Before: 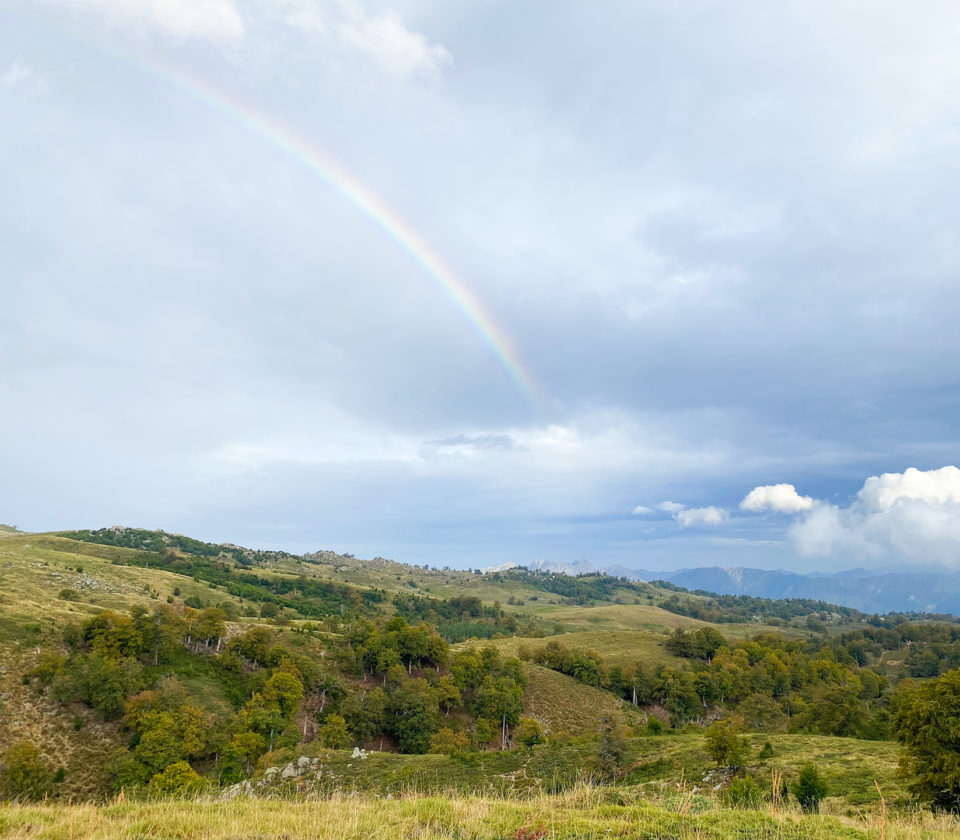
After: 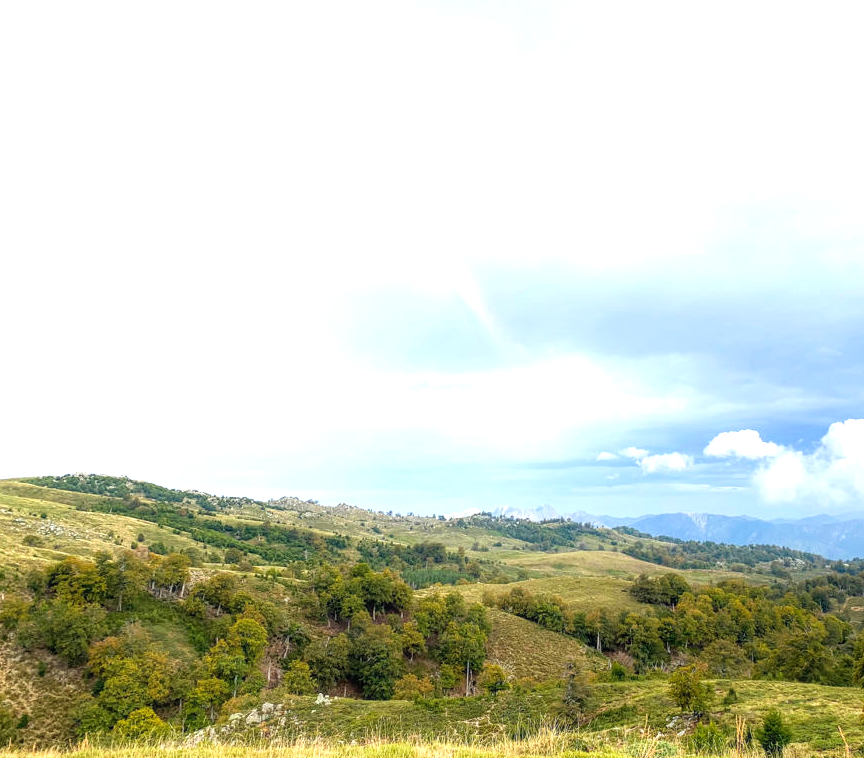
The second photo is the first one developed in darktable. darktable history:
exposure: exposure 0.074 EV, compensate exposure bias true, compensate highlight preservation false
tone equalizer: -8 EV -0.771 EV, -7 EV -0.739 EV, -6 EV -0.573 EV, -5 EV -0.389 EV, -3 EV 0.382 EV, -2 EV 0.6 EV, -1 EV 0.691 EV, +0 EV 0.754 EV
crop: left 3.777%, top 6.444%, right 6.152%, bottom 3.286%
local contrast: detail 130%
contrast equalizer: y [[0.5, 0.486, 0.447, 0.446, 0.489, 0.5], [0.5 ×6], [0.5 ×6], [0 ×6], [0 ×6]]
